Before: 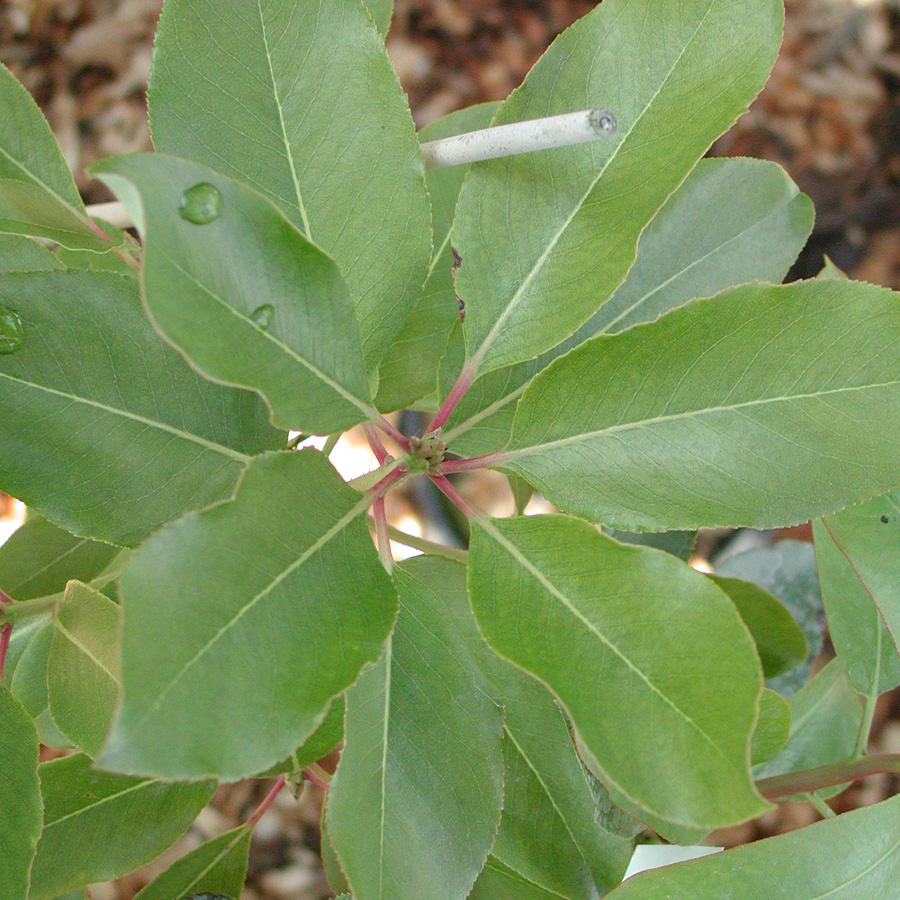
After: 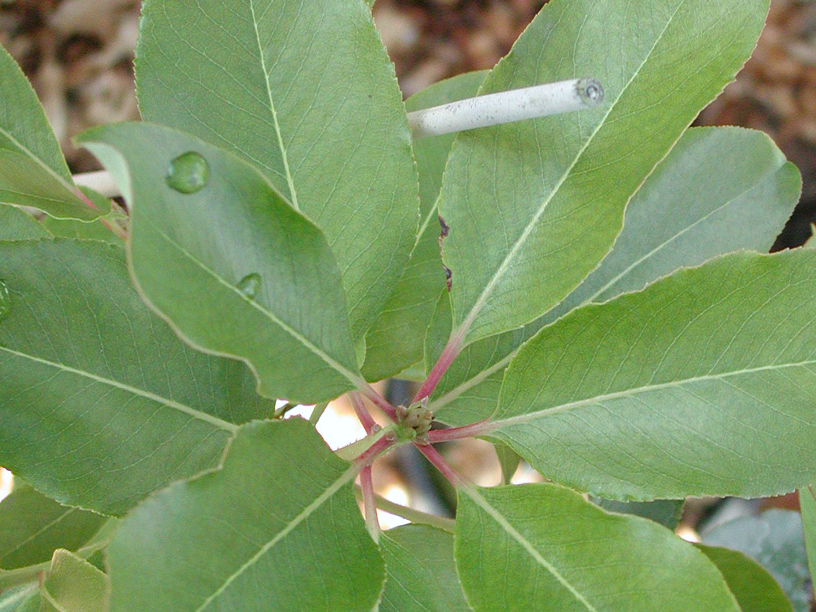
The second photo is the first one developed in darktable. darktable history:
white balance: red 0.98, blue 1.034
shadows and highlights: shadows -30, highlights 30
crop: left 1.509%, top 3.452%, right 7.696%, bottom 28.452%
